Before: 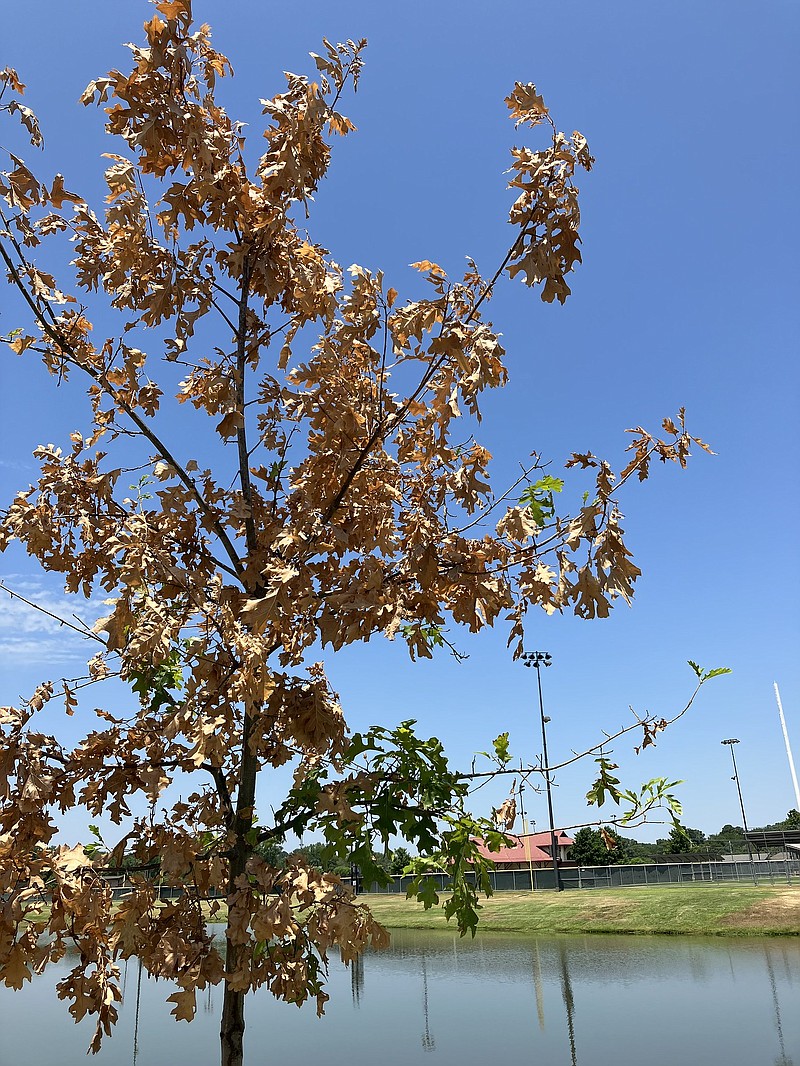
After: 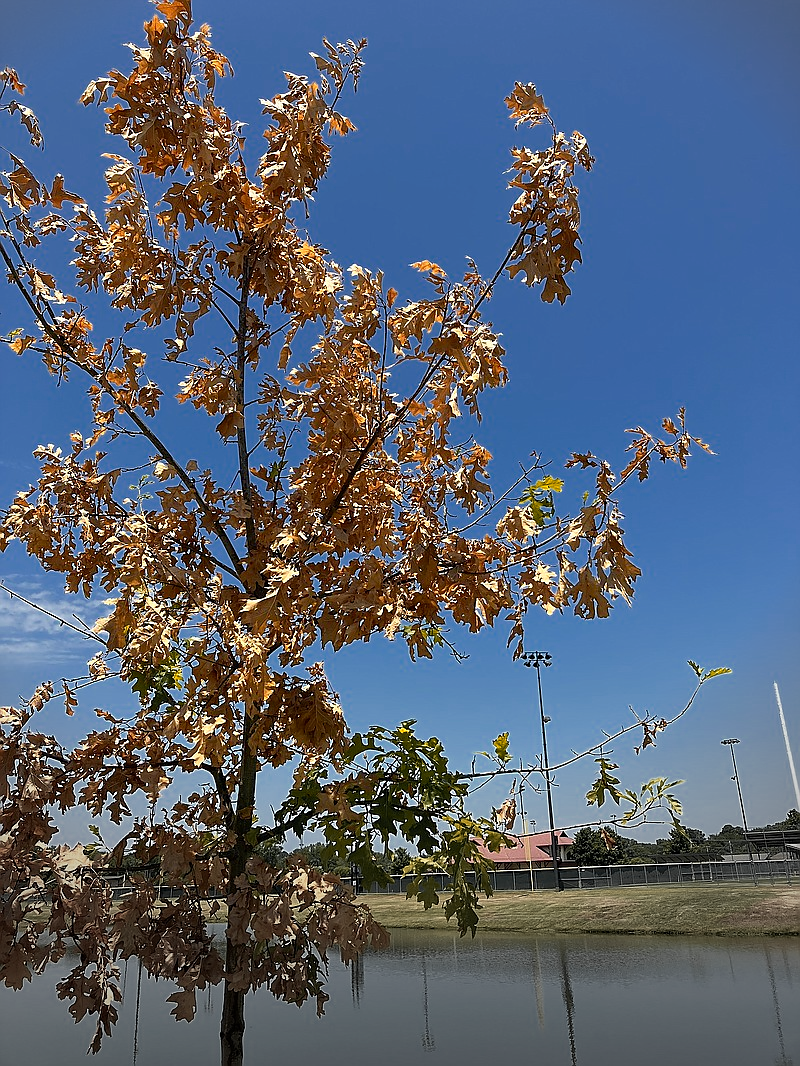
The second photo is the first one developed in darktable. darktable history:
sharpen: radius 1.043, threshold 1.09
color zones: curves: ch0 [(0, 0.499) (0.143, 0.5) (0.286, 0.5) (0.429, 0.476) (0.571, 0.284) (0.714, 0.243) (0.857, 0.449) (1, 0.499)]; ch1 [(0, 0.532) (0.143, 0.645) (0.286, 0.696) (0.429, 0.211) (0.571, 0.504) (0.714, 0.493) (0.857, 0.495) (1, 0.532)]; ch2 [(0, 0.5) (0.143, 0.5) (0.286, 0.427) (0.429, 0.324) (0.571, 0.5) (0.714, 0.5) (0.857, 0.5) (1, 0.5)]
vignetting: fall-off start 89.42%, fall-off radius 43.08%, center (-0.069, -0.305), width/height ratio 1.155
